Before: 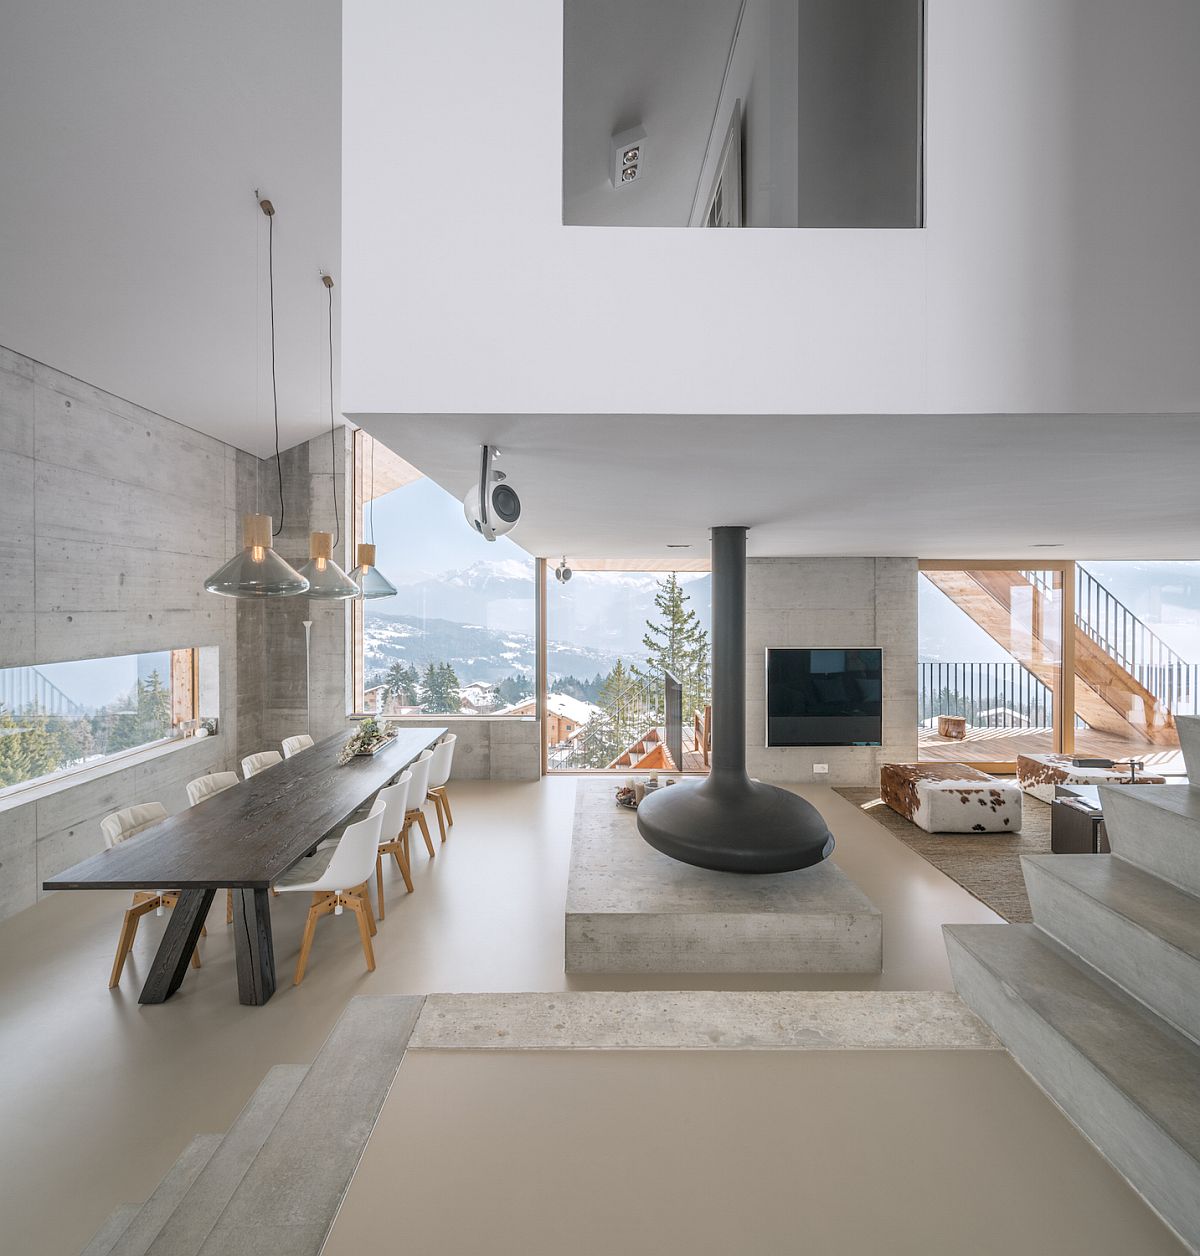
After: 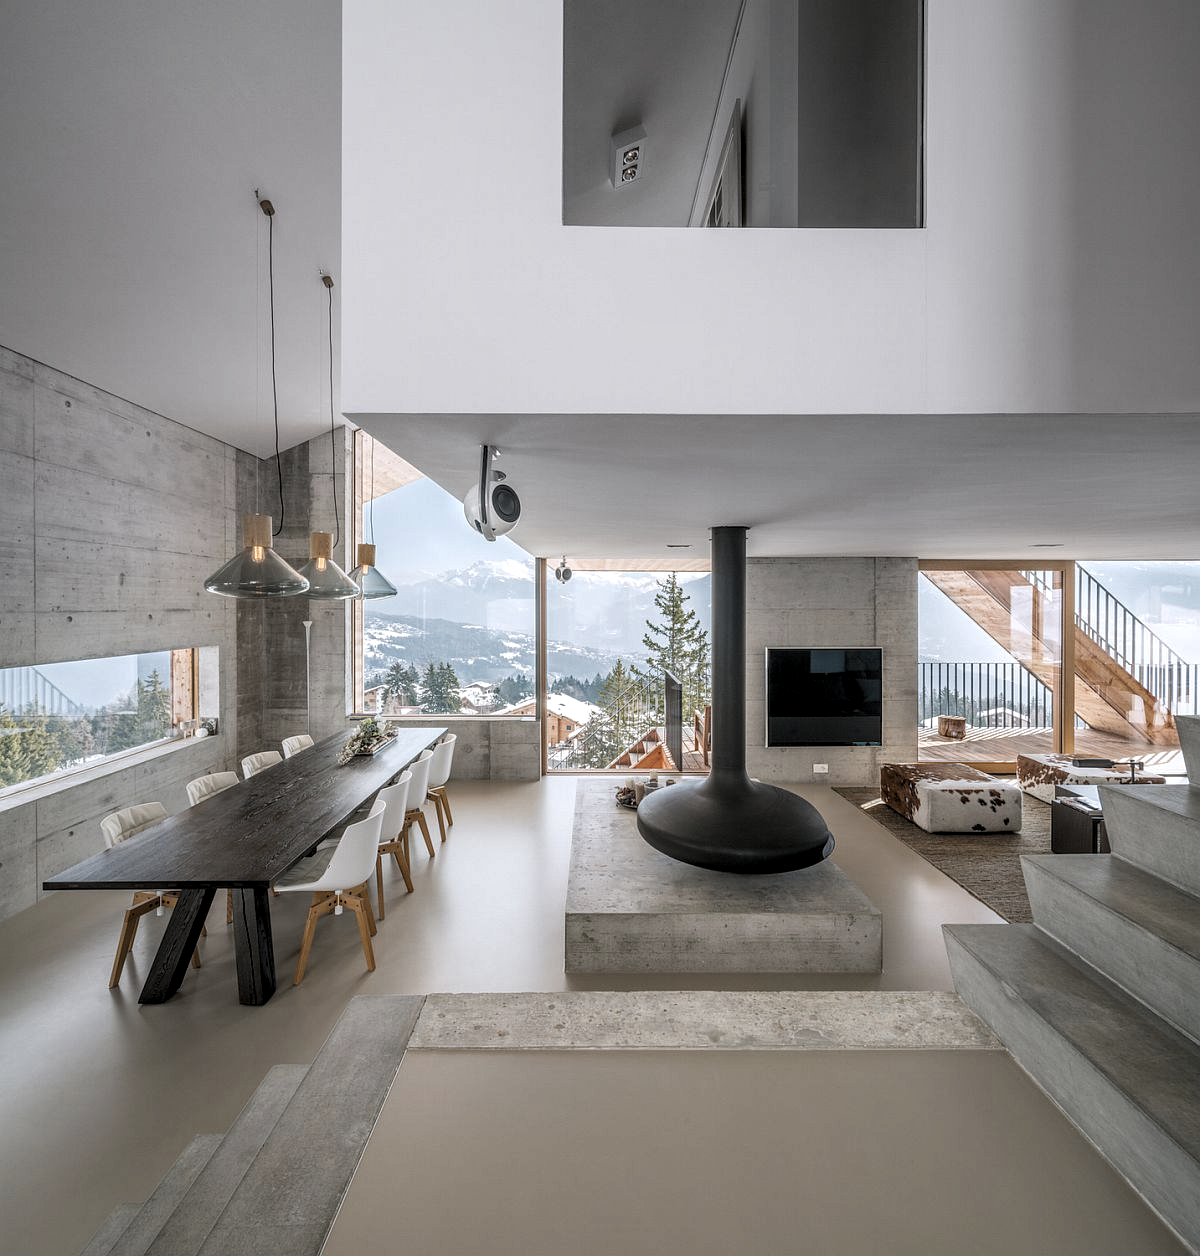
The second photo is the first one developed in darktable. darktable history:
levels: levels [0.116, 0.574, 1]
local contrast: on, module defaults
